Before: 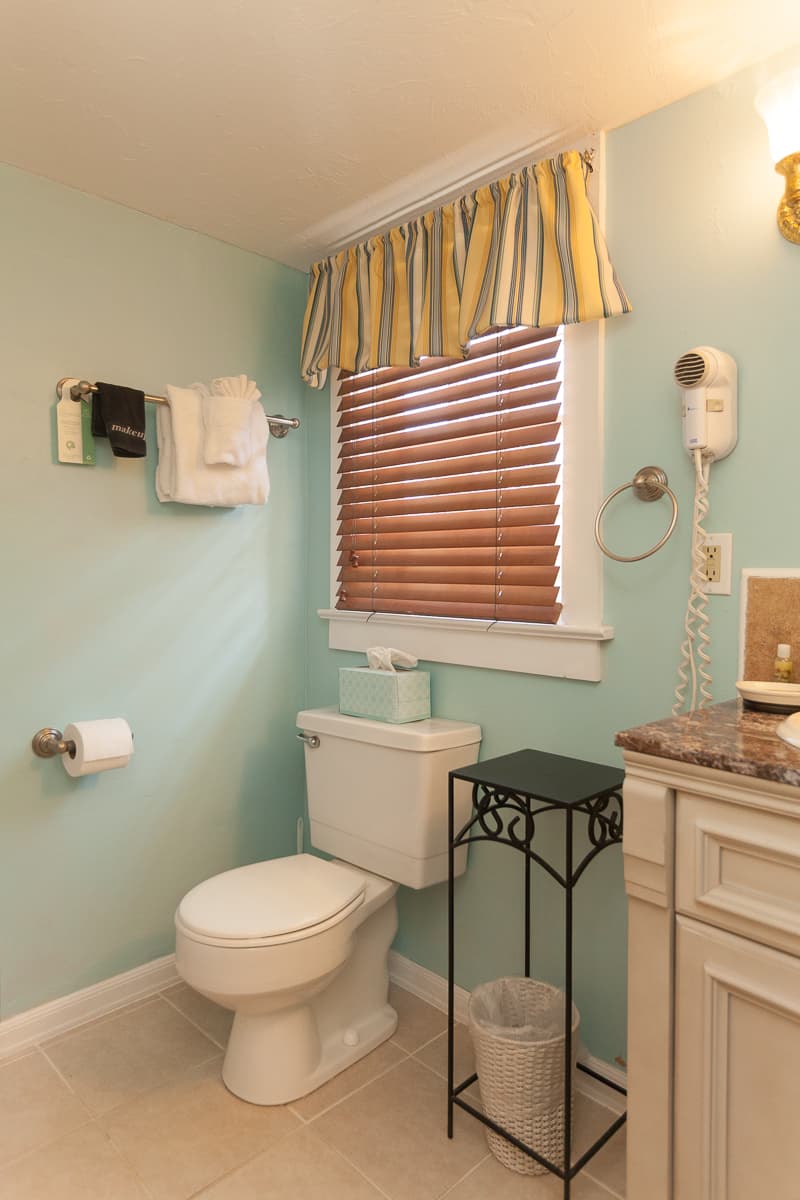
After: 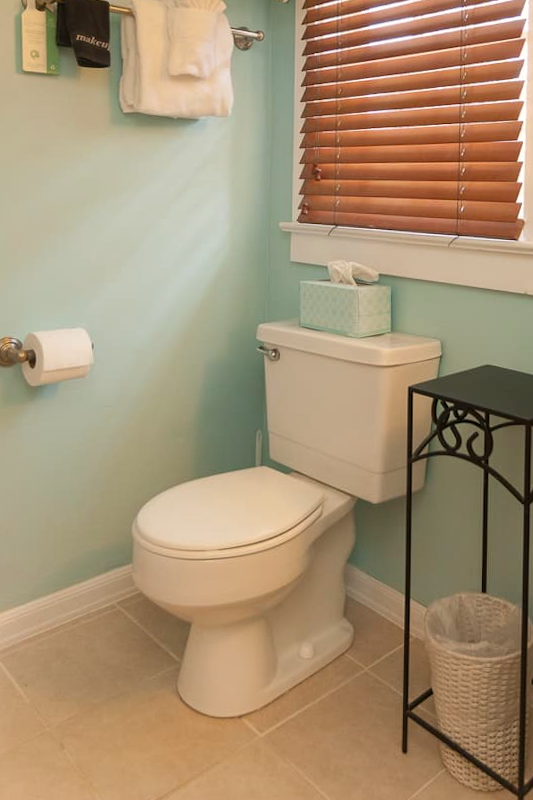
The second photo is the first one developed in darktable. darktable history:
vibrance: on, module defaults
crop and rotate: angle -0.82°, left 3.85%, top 31.828%, right 27.992%
color correction: highlights a* 0.816, highlights b* 2.78, saturation 1.1
